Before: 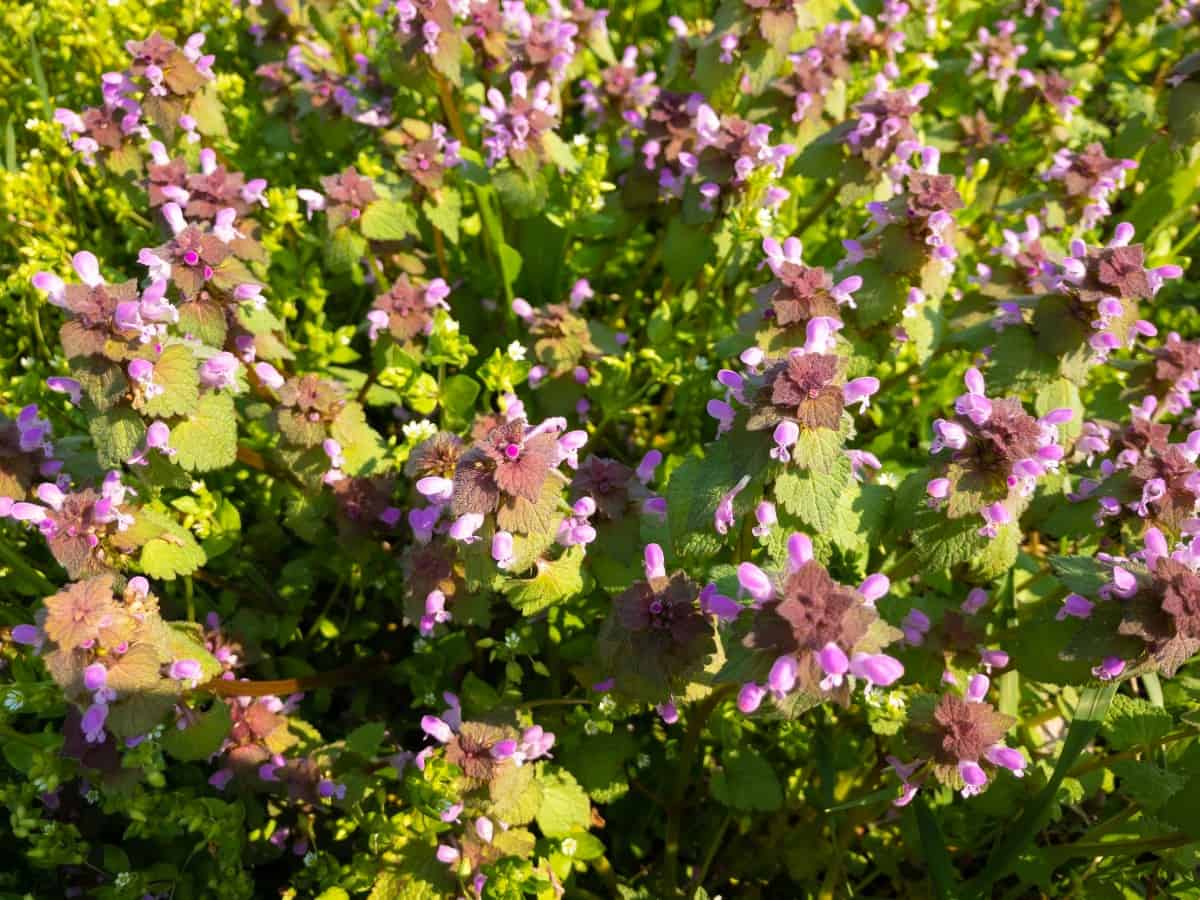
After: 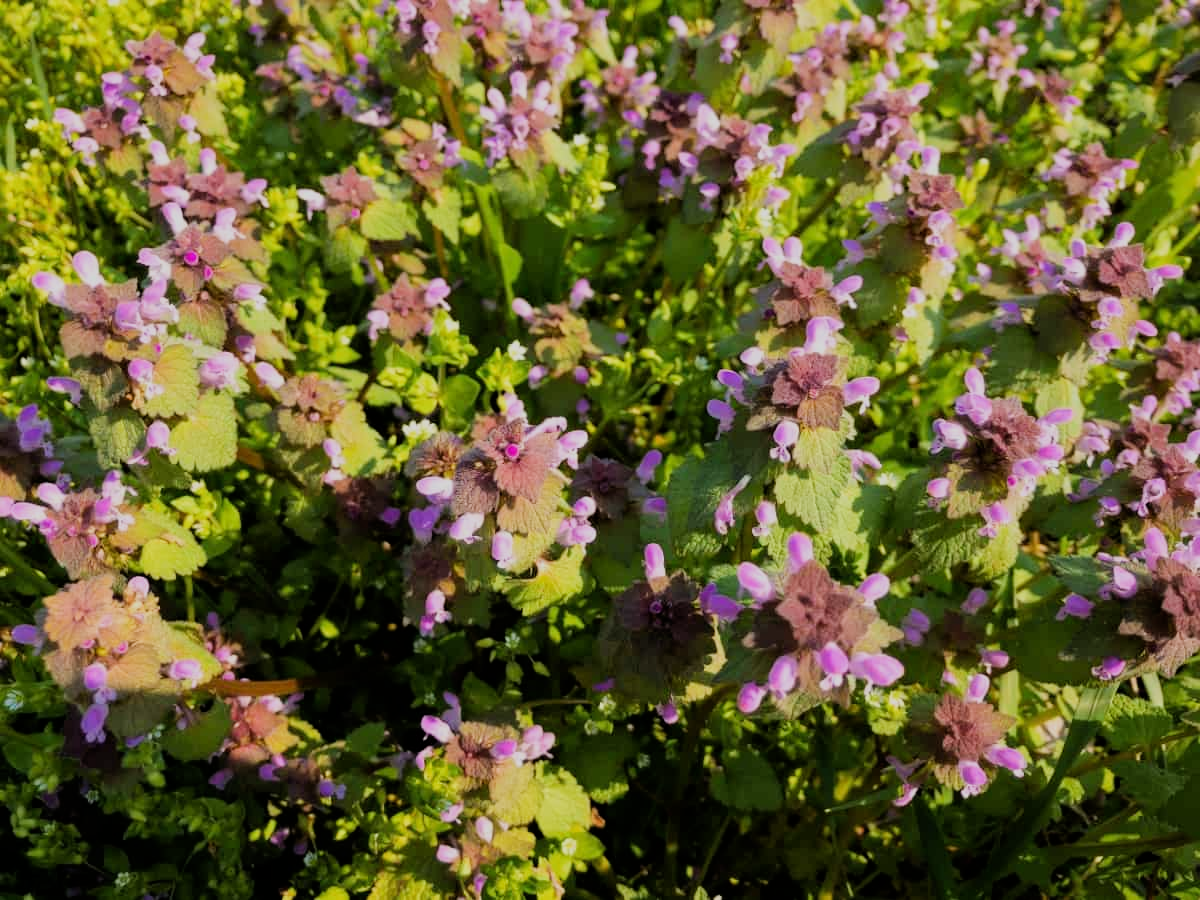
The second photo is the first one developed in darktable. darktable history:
exposure: exposure -0.065 EV, compensate exposure bias true, compensate highlight preservation false
filmic rgb: black relative exposure -7.65 EV, white relative exposure 4.56 EV, hardness 3.61, contrast 1.057
